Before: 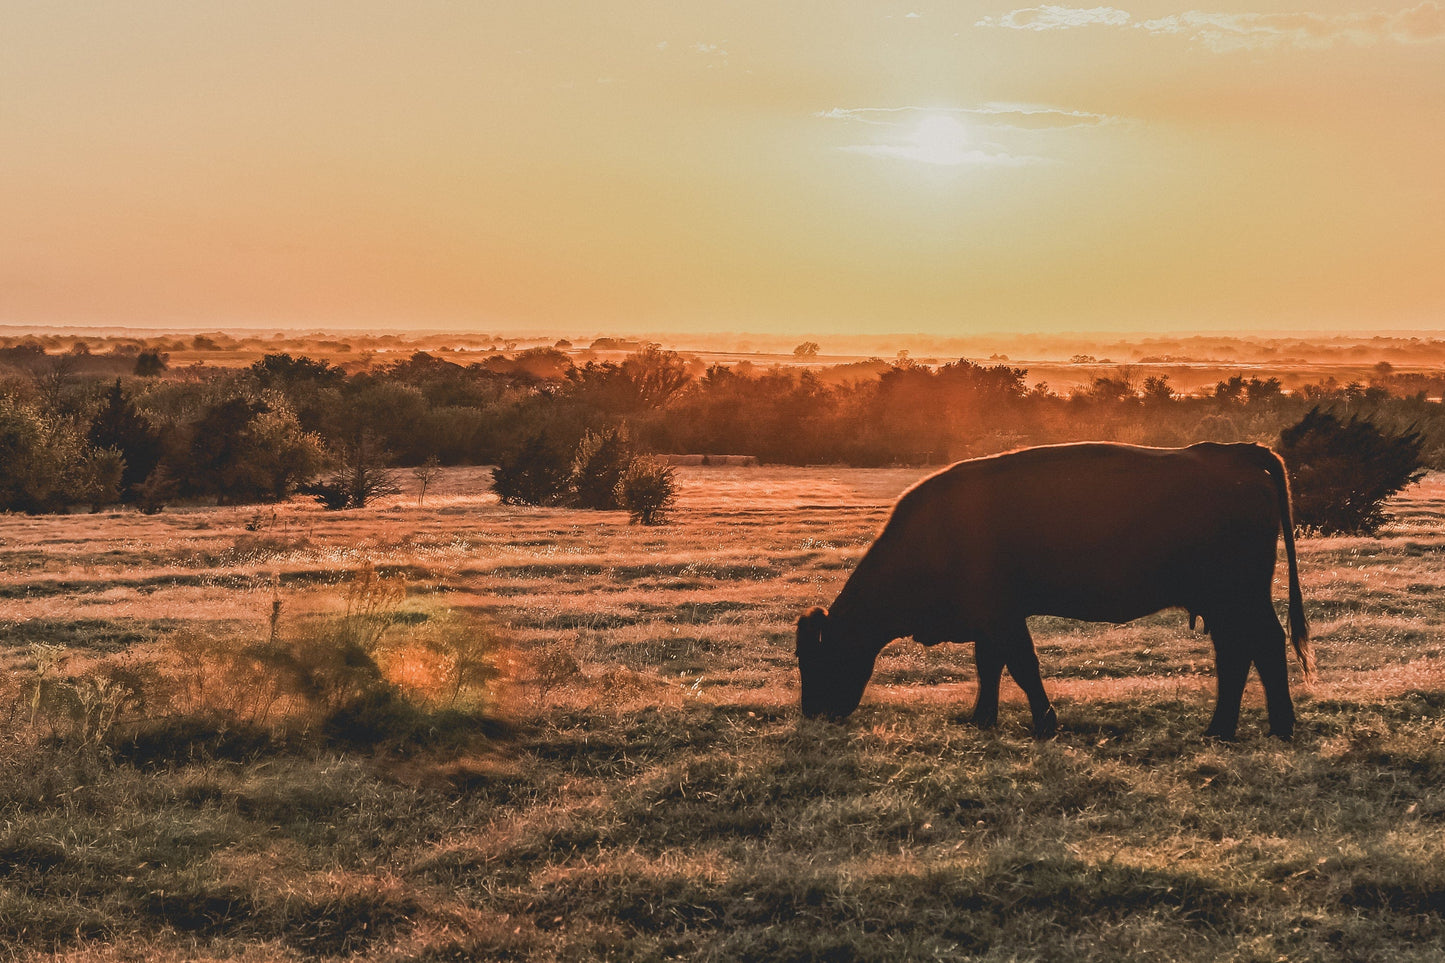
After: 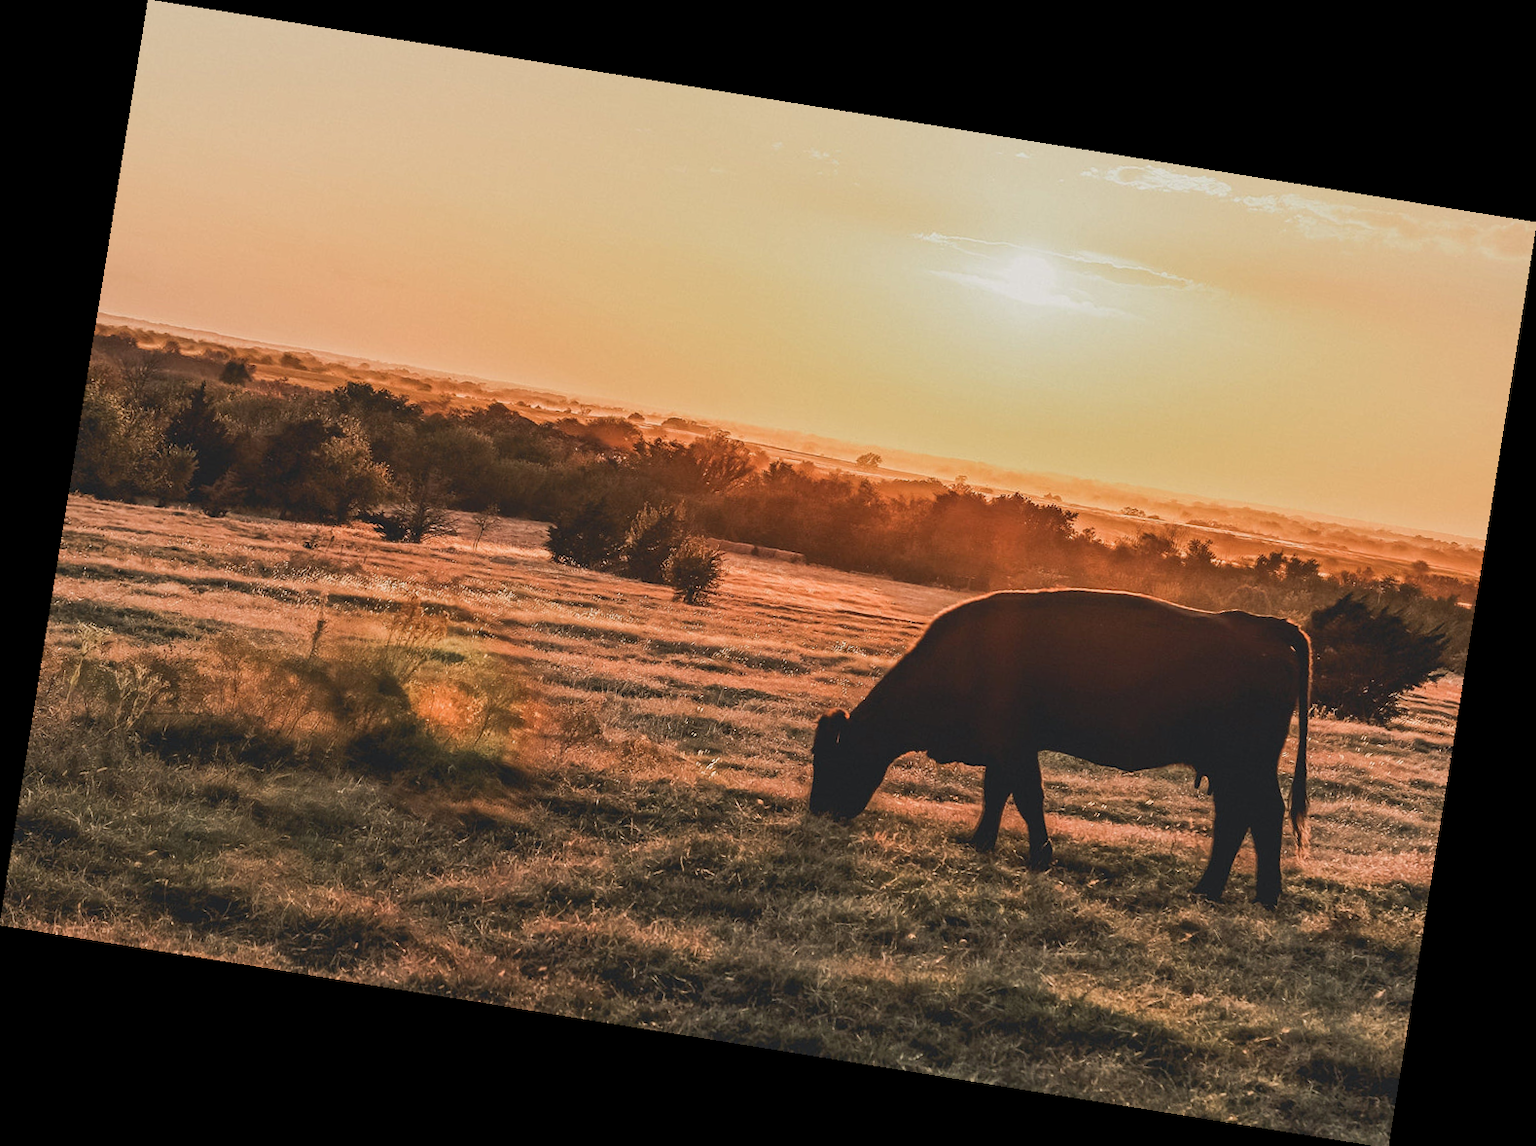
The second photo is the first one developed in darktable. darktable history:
contrast brightness saturation: contrast 0.07
rotate and perspective: rotation 9.12°, automatic cropping off
